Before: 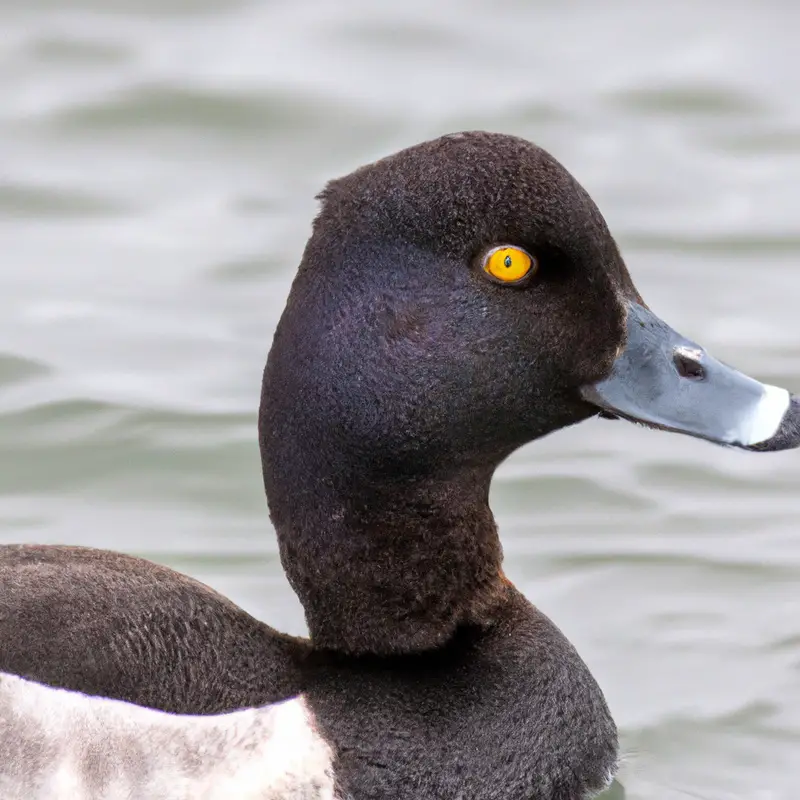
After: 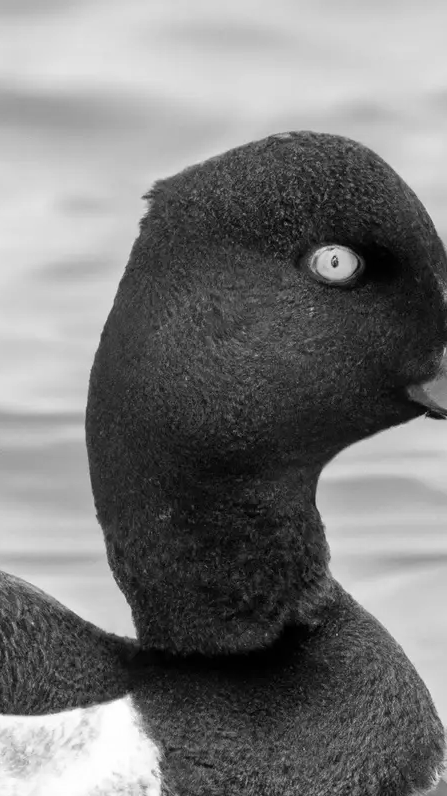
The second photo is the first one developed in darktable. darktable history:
monochrome: on, module defaults
crop: left 21.674%, right 22.086%
tone curve: curves: ch0 [(0, 0) (0.253, 0.237) (1, 1)]; ch1 [(0, 0) (0.411, 0.385) (0.502, 0.506) (0.557, 0.565) (0.66, 0.683) (1, 1)]; ch2 [(0, 0) (0.394, 0.413) (0.5, 0.5) (1, 1)], color space Lab, independent channels, preserve colors none
